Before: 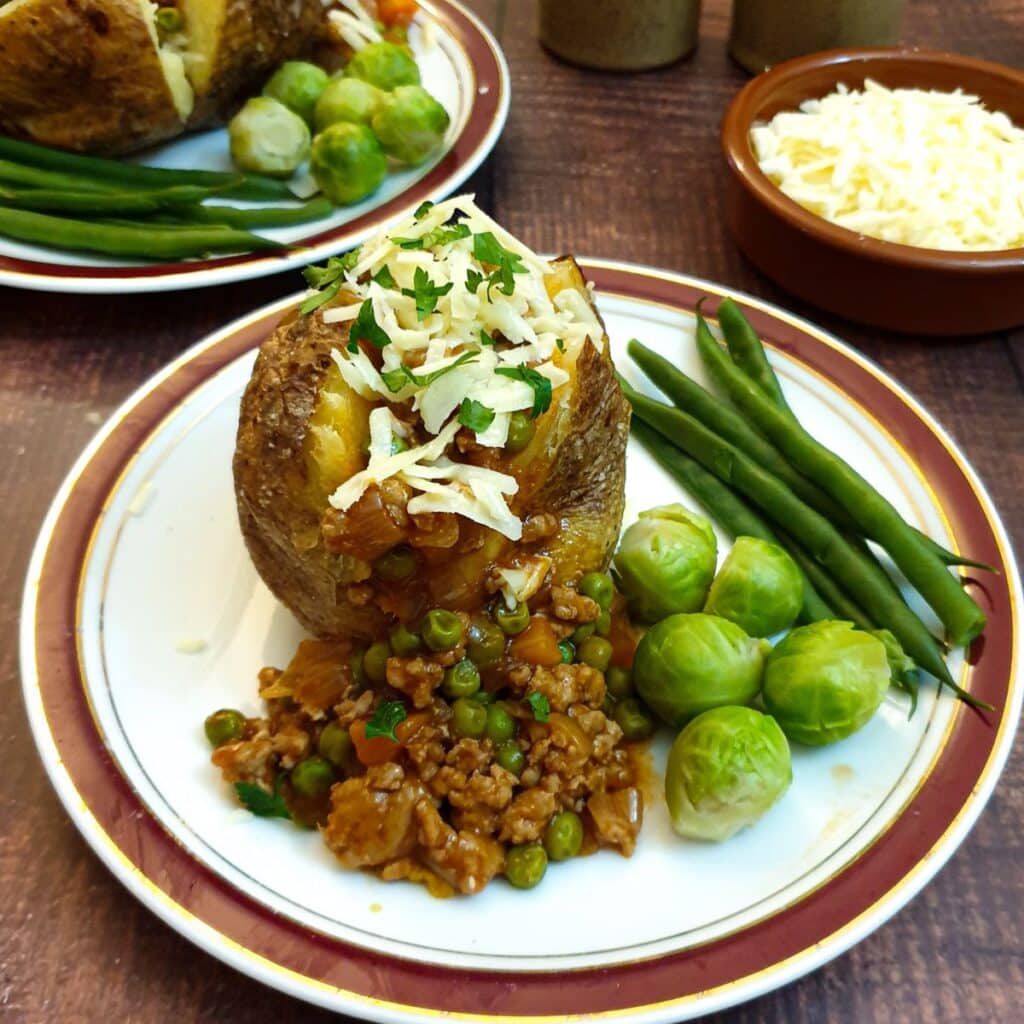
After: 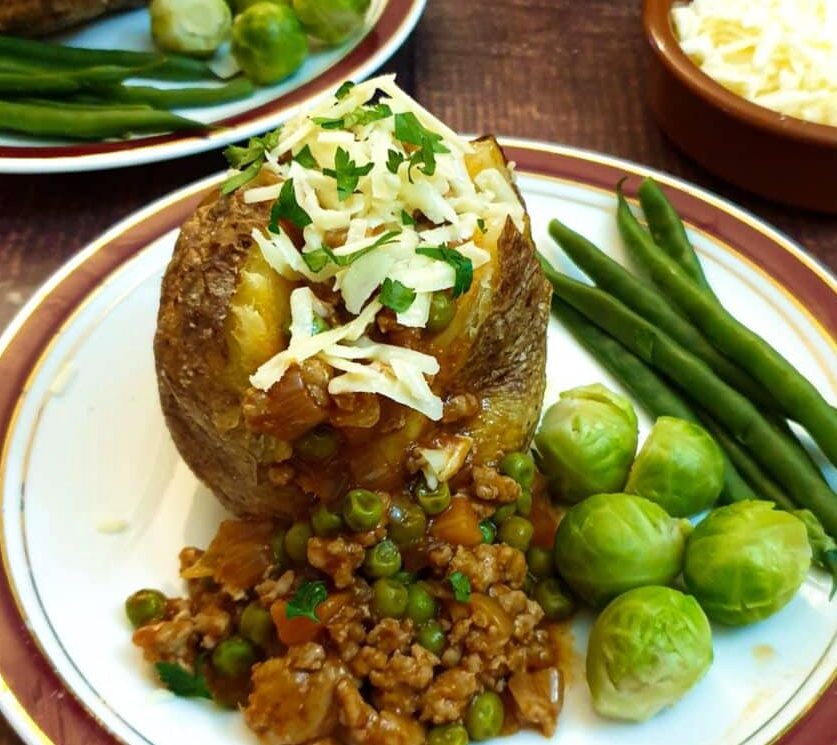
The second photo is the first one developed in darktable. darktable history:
velvia: on, module defaults
crop: left 7.811%, top 11.725%, right 10.361%, bottom 15.461%
